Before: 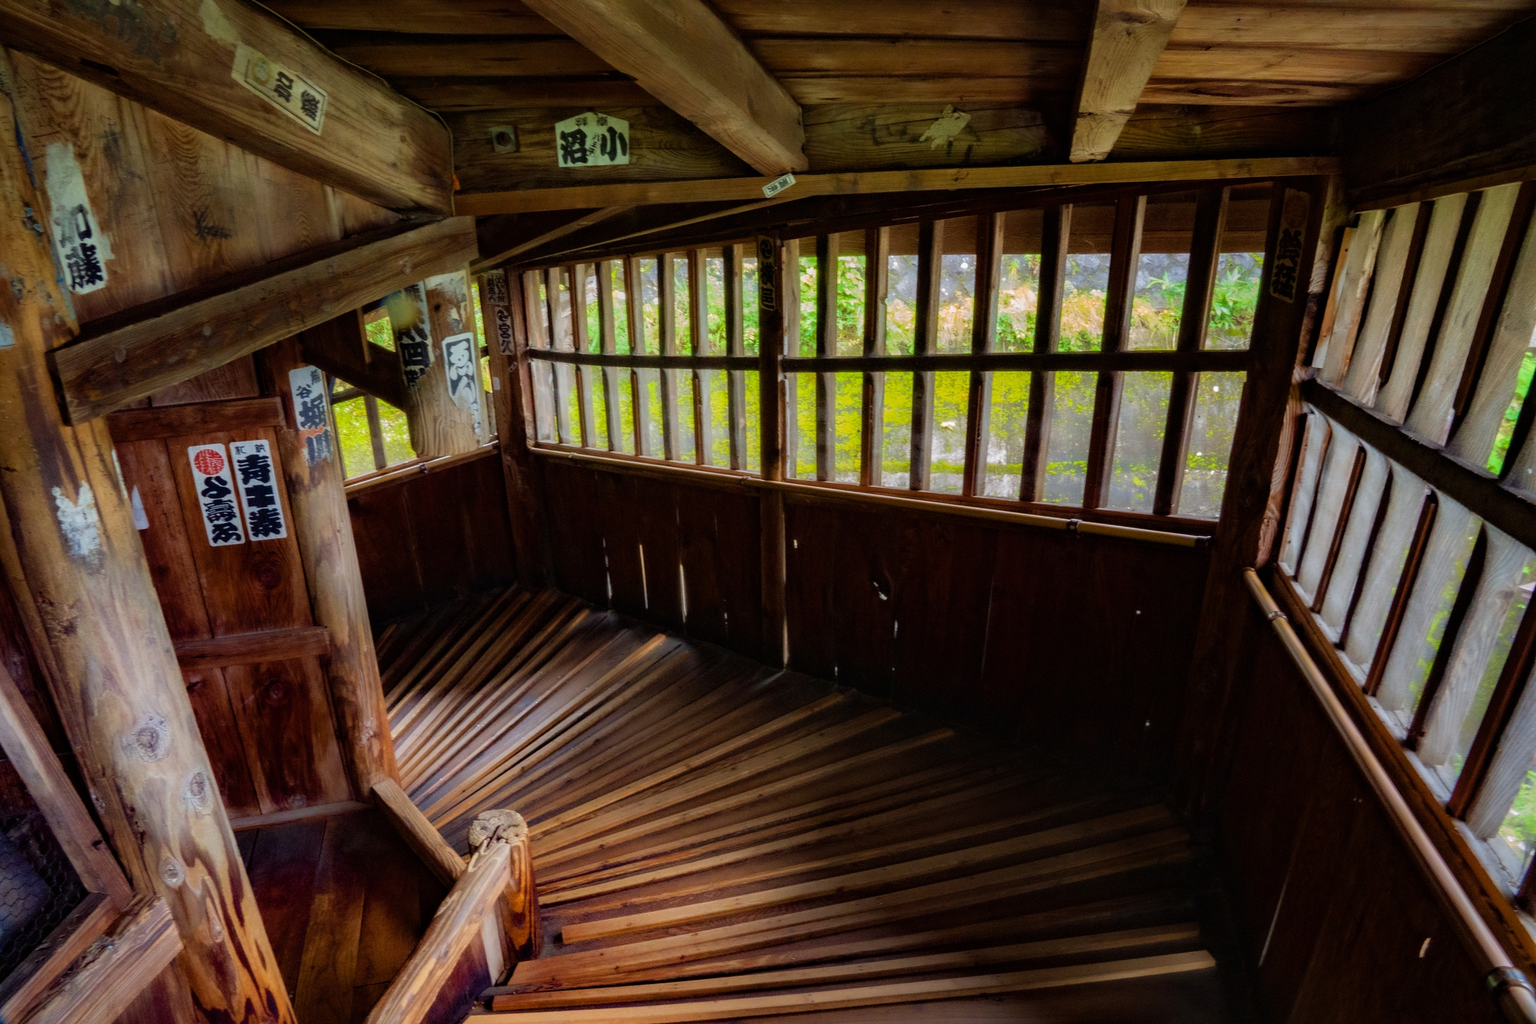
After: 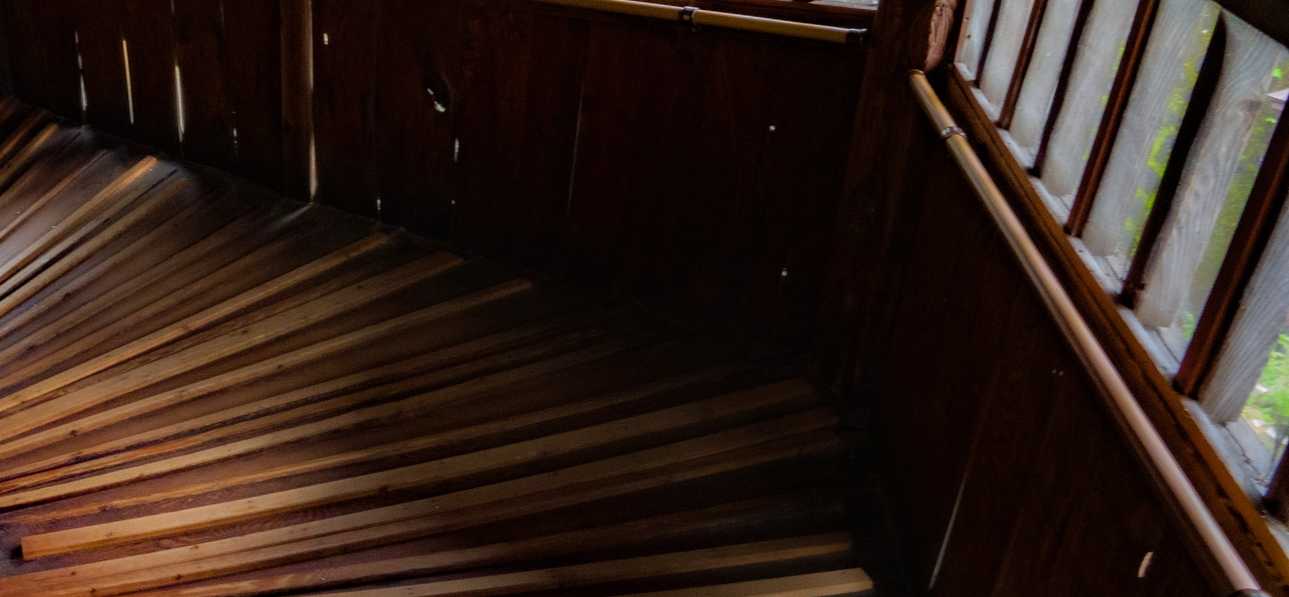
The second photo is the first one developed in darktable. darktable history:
tone equalizer: on, module defaults
crop and rotate: left 35.509%, top 50.238%, bottom 4.934%
